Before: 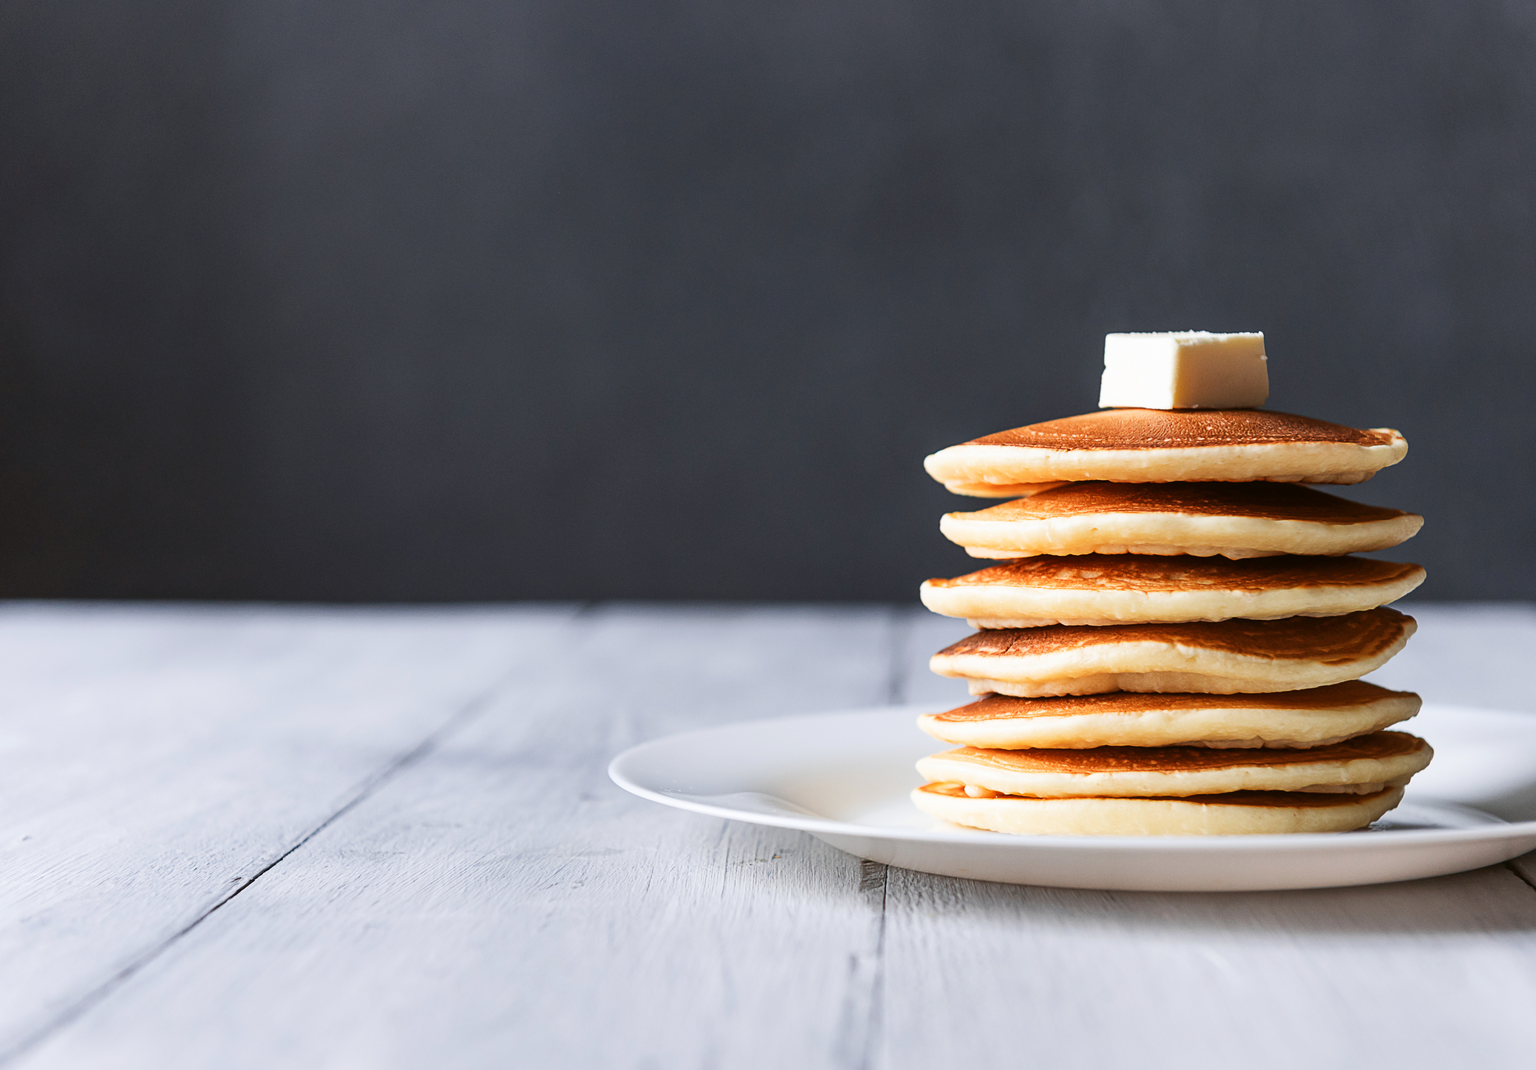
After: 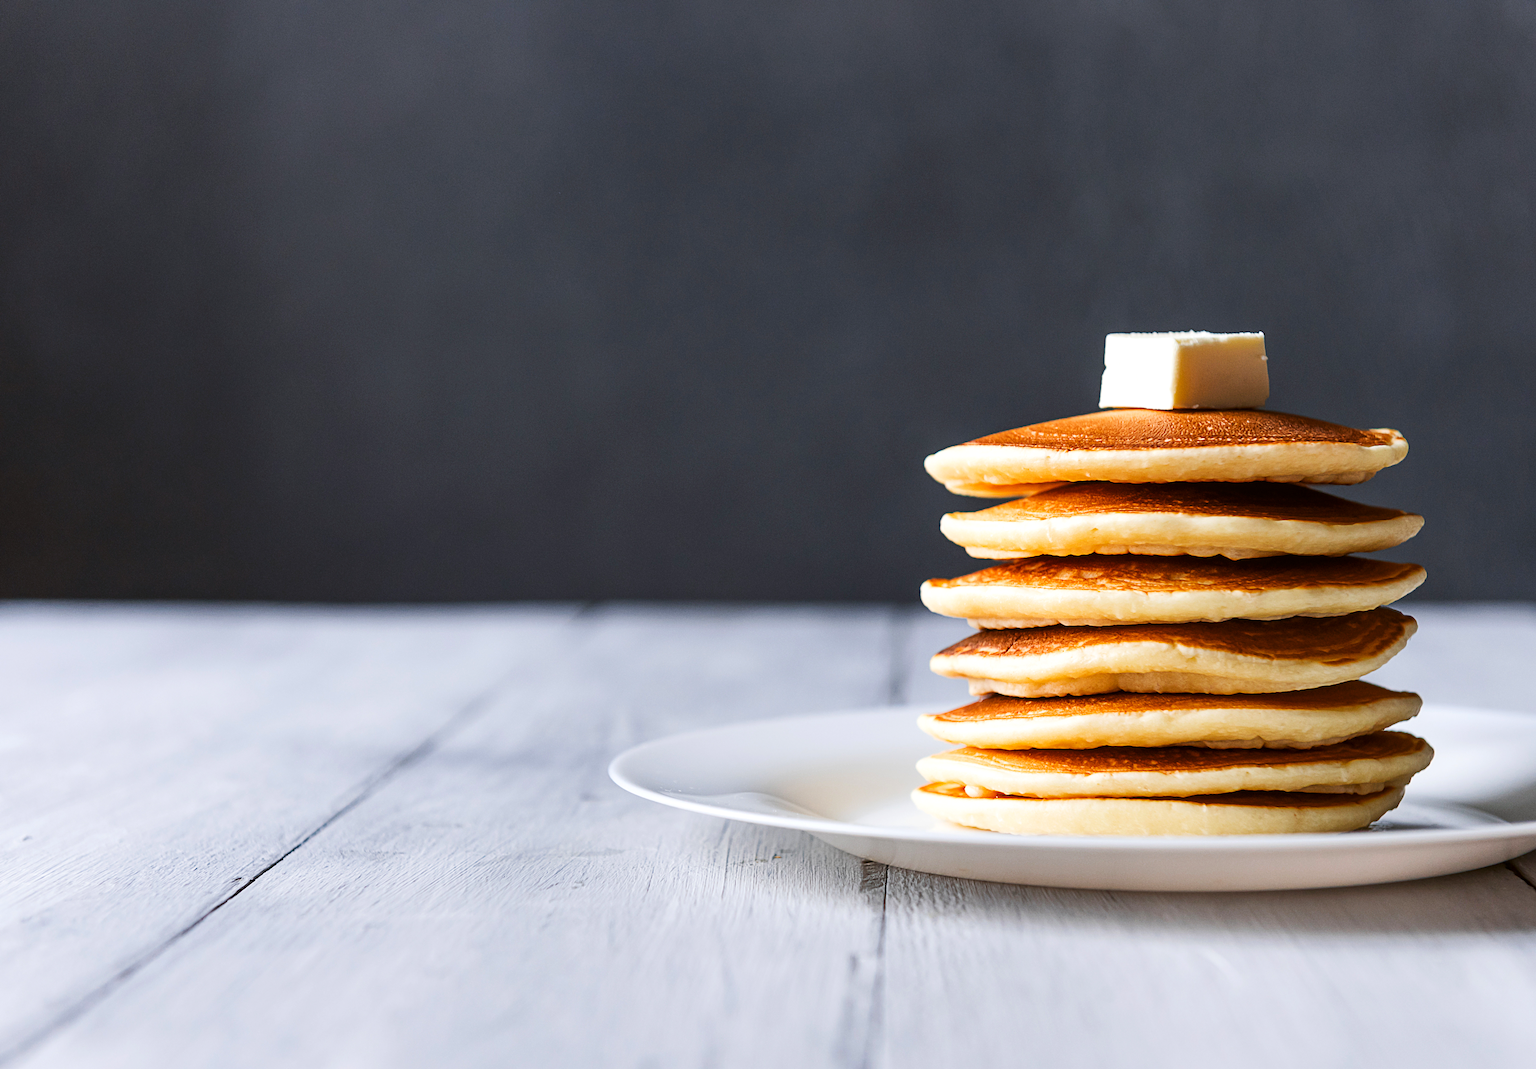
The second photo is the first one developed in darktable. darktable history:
local contrast: highlights 105%, shadows 103%, detail 120%, midtone range 0.2
sharpen: amount 0.217
color balance rgb: perceptual saturation grading › global saturation 18.094%
